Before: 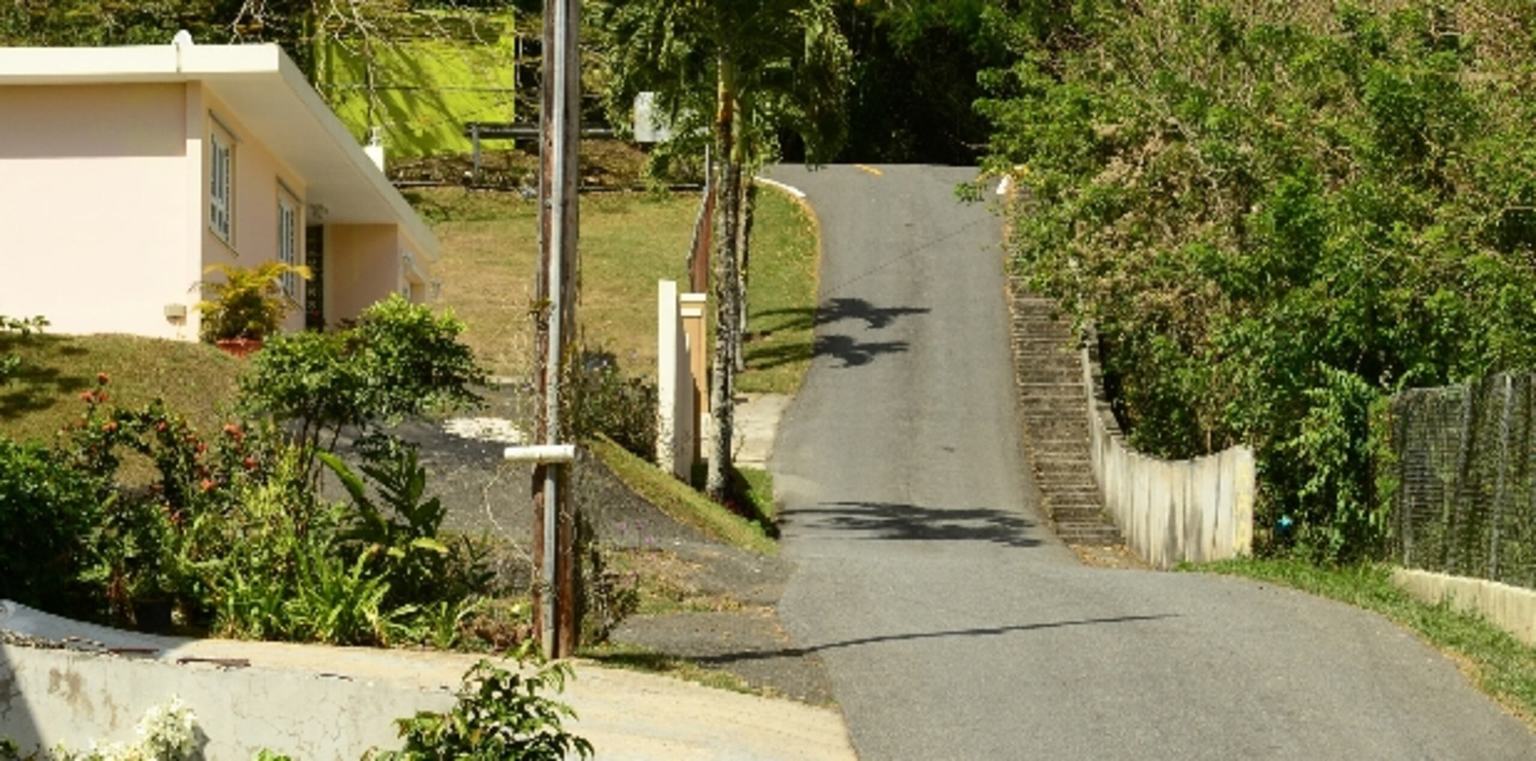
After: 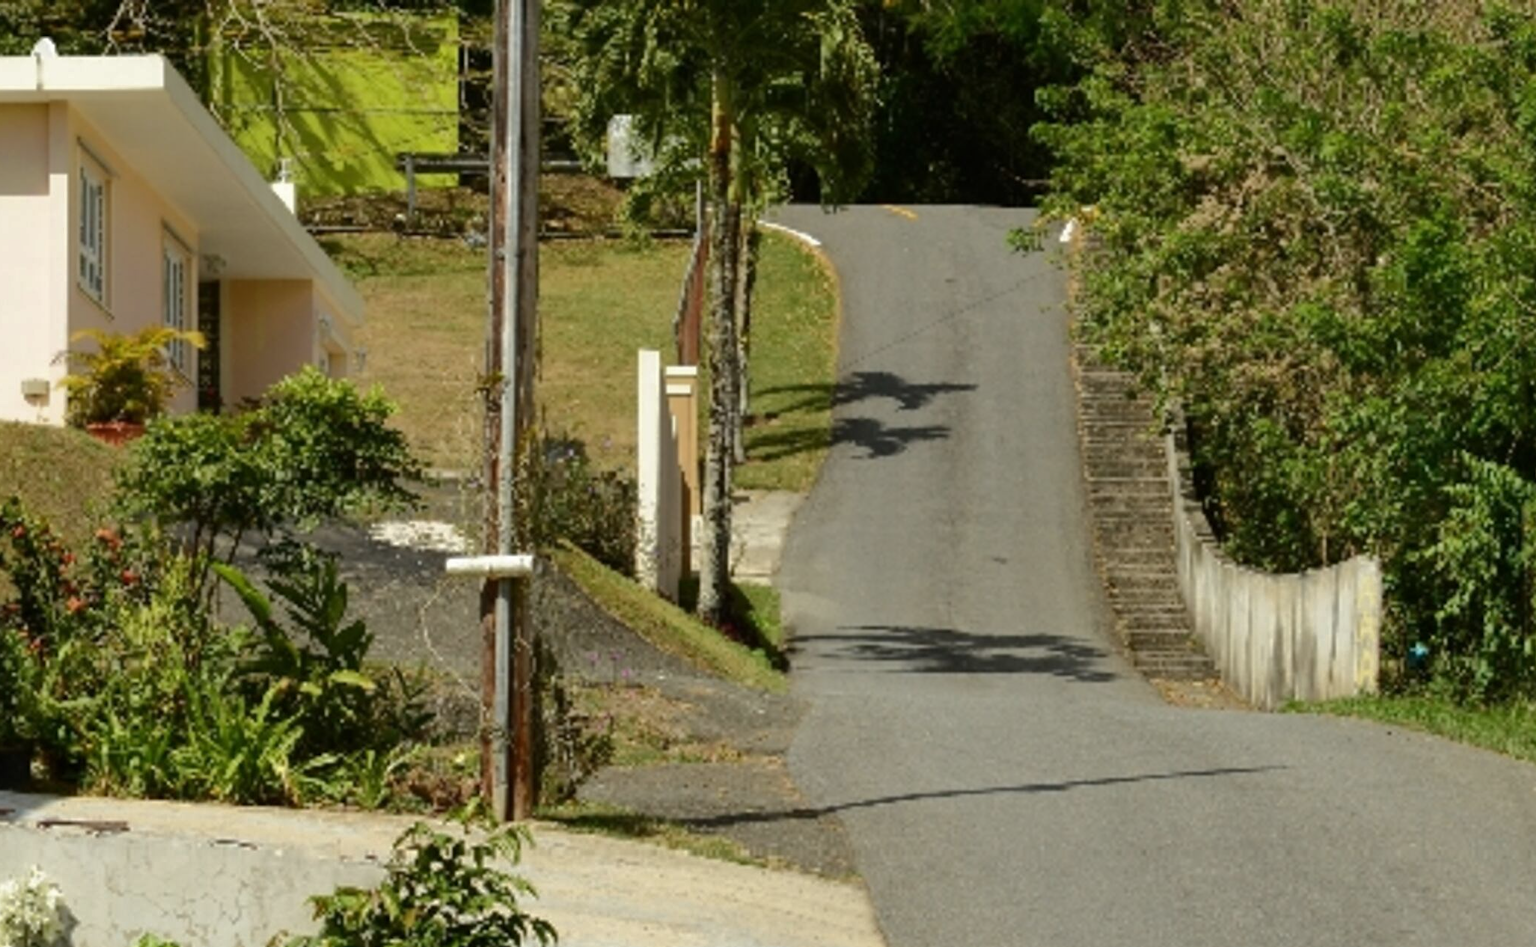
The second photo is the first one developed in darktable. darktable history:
tone curve: curves: ch0 [(0, 0) (0.568, 0.517) (0.8, 0.717) (1, 1)]
crop and rotate: left 9.597%, right 10.195%
white balance: emerald 1
